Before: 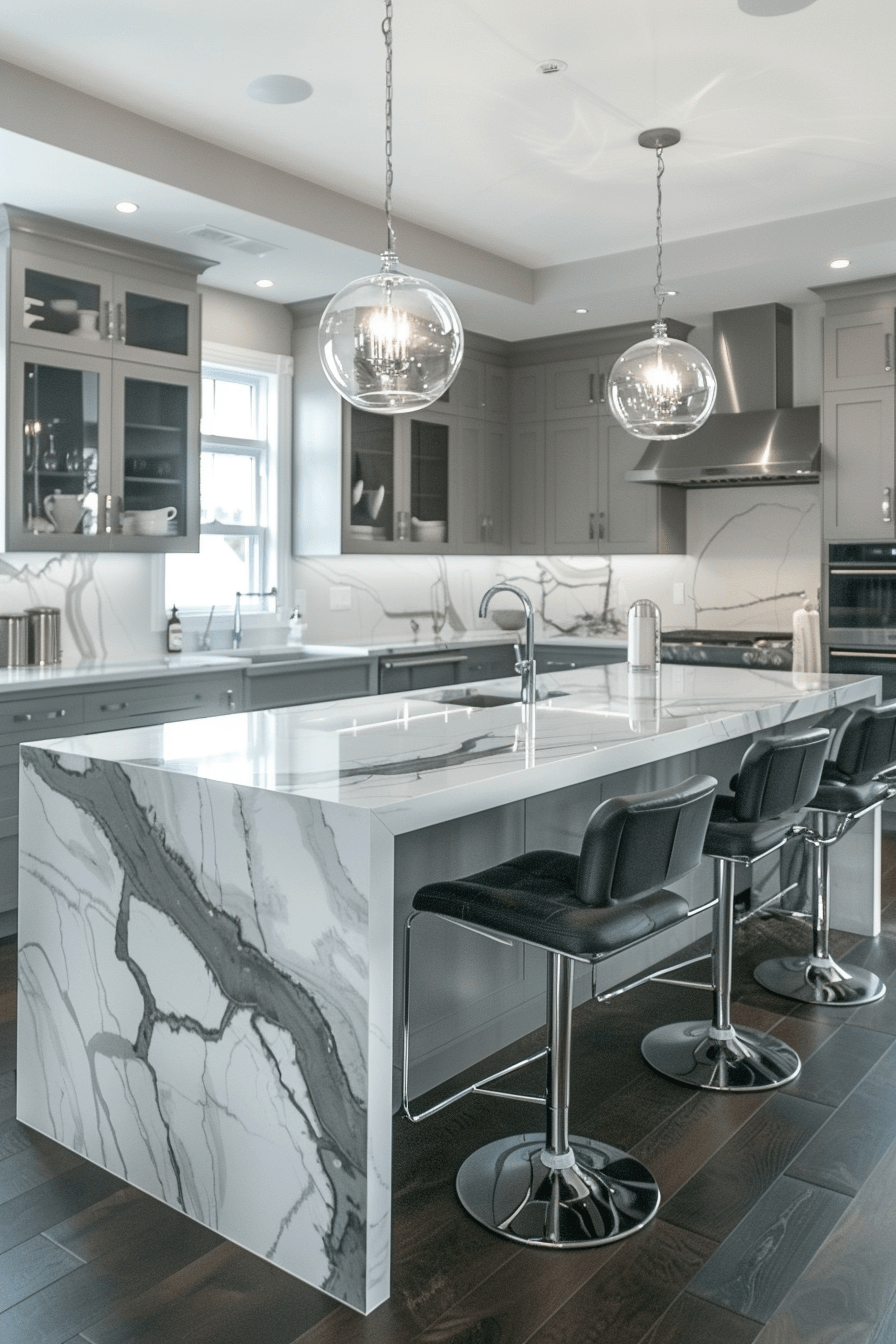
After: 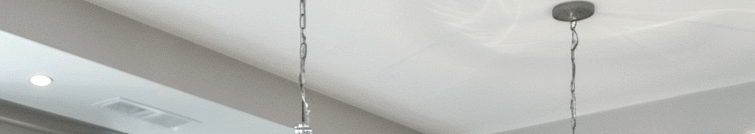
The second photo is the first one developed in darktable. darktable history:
local contrast: detail 130%
crop and rotate: left 9.644%, top 9.491%, right 6.021%, bottom 80.509%
